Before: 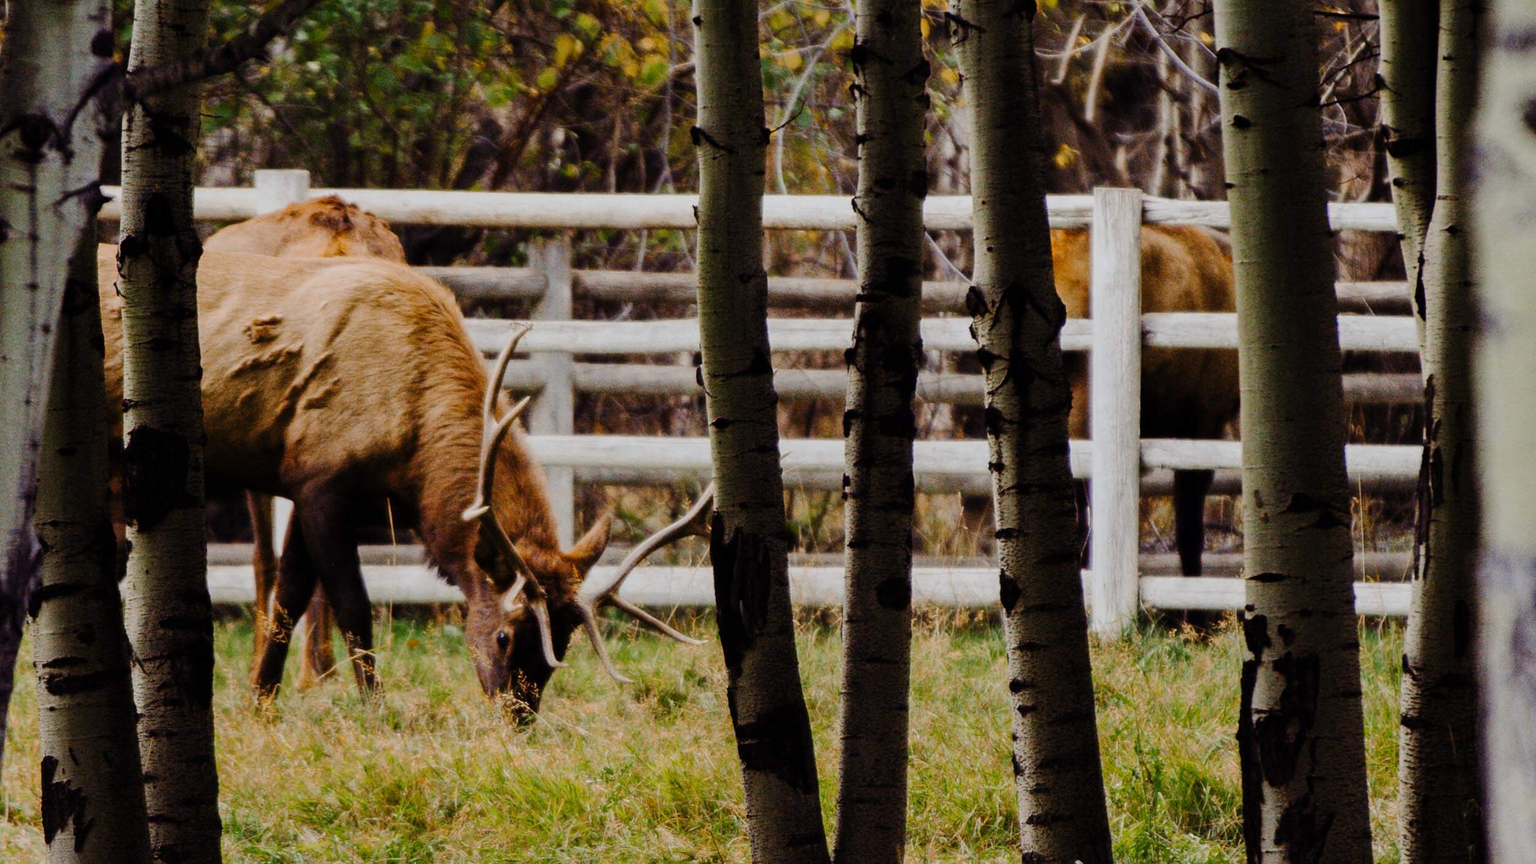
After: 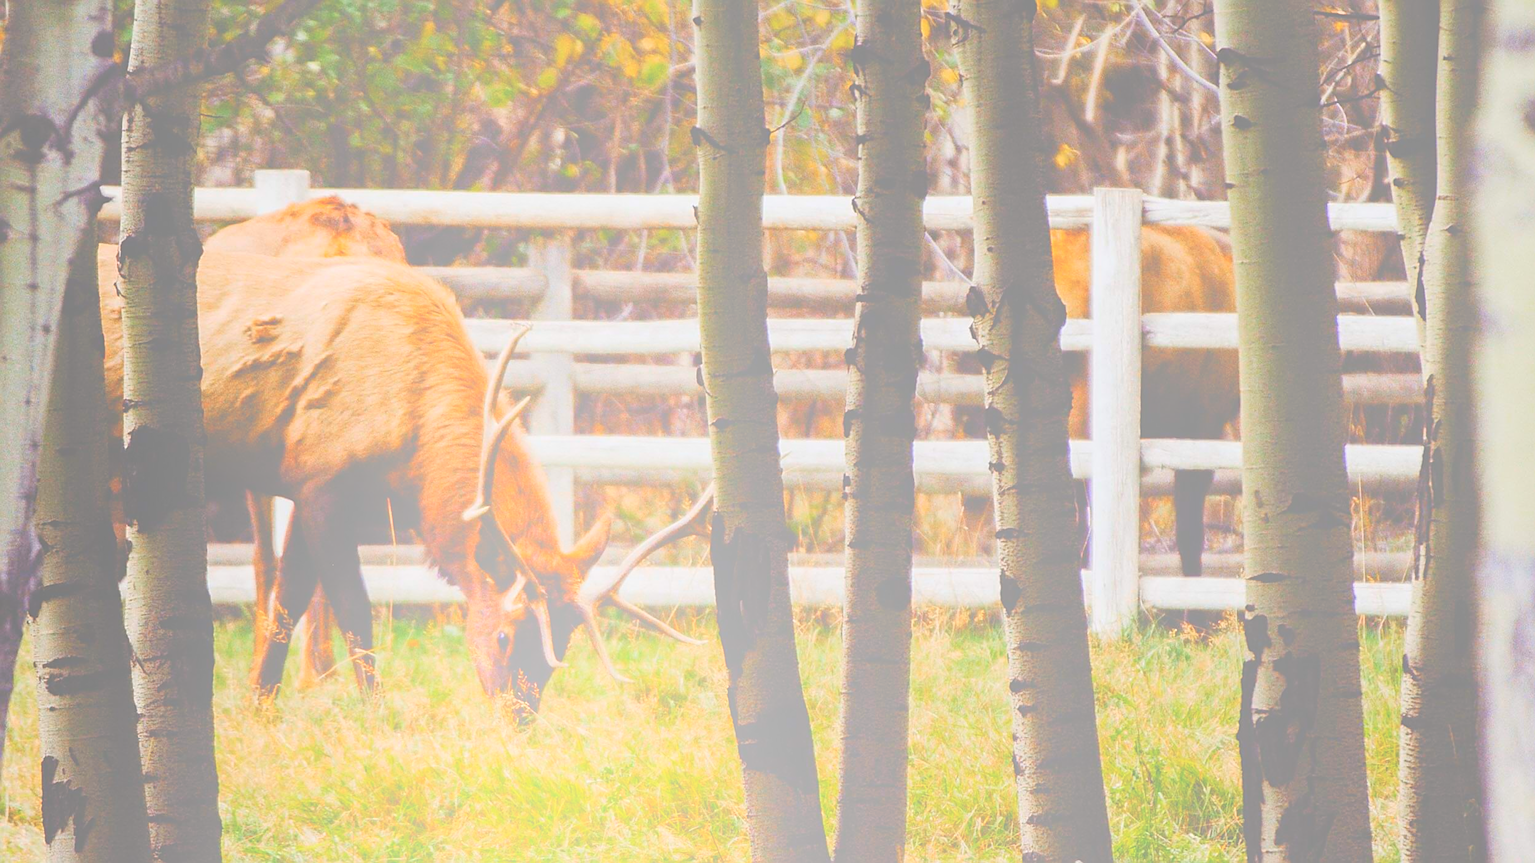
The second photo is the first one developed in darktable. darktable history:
exposure: exposure 0.2 EV, compensate highlight preservation false
bloom: size 85%, threshold 5%, strength 85%
sharpen: amount 0.55
